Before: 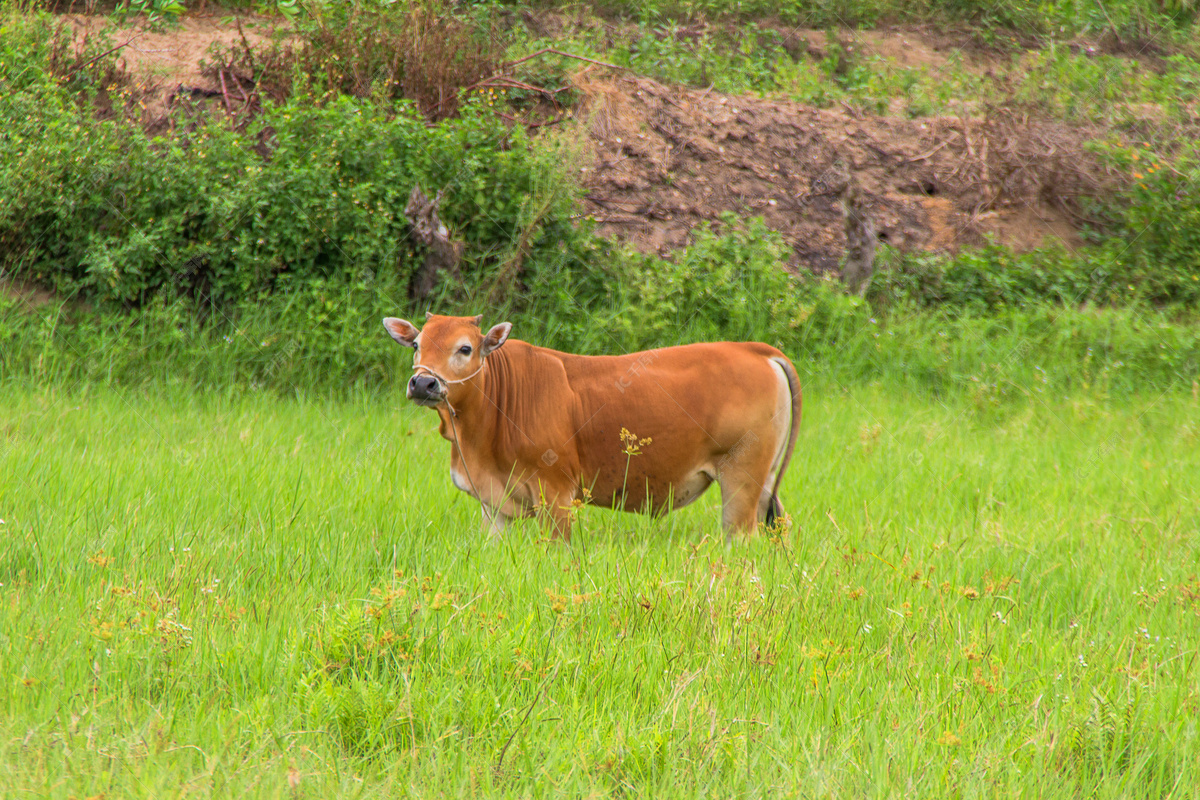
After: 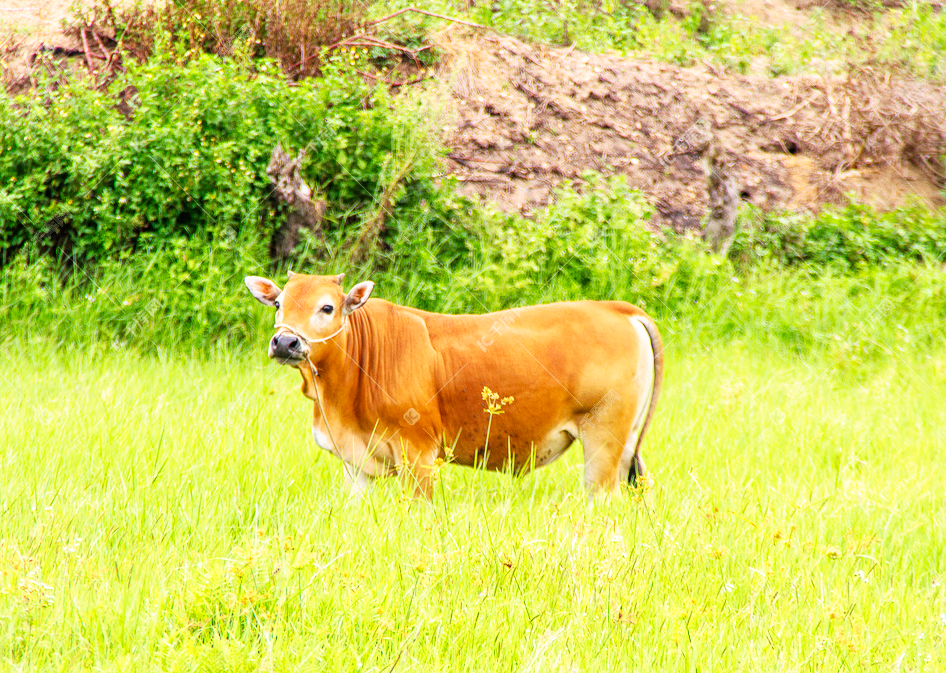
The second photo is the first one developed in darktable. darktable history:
base curve: curves: ch0 [(0, 0) (0.007, 0.004) (0.027, 0.03) (0.046, 0.07) (0.207, 0.54) (0.442, 0.872) (0.673, 0.972) (1, 1)], preserve colors none
crop: left 11.527%, top 5.142%, right 9.585%, bottom 10.642%
